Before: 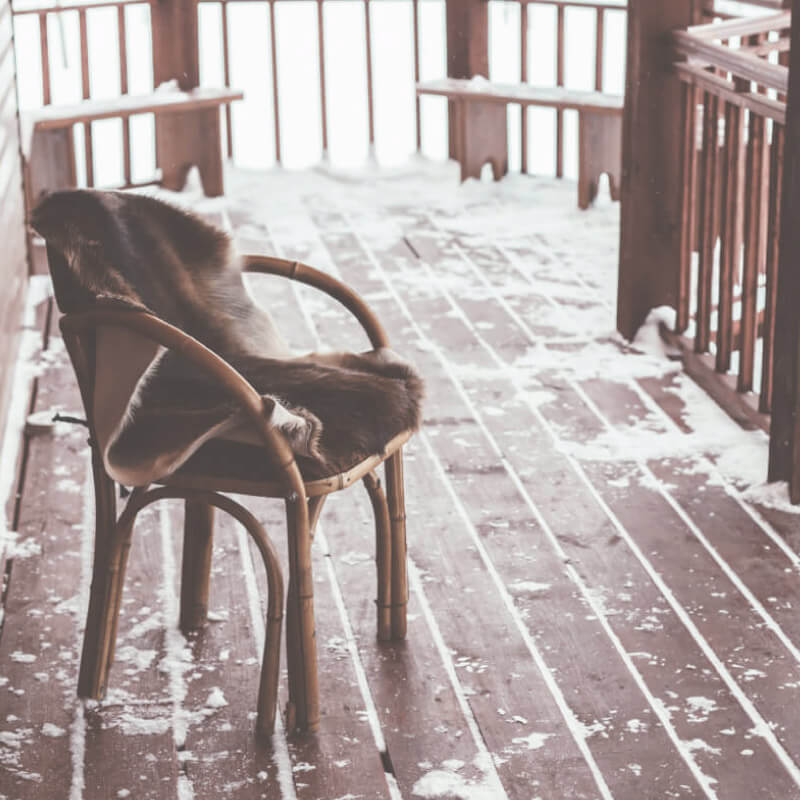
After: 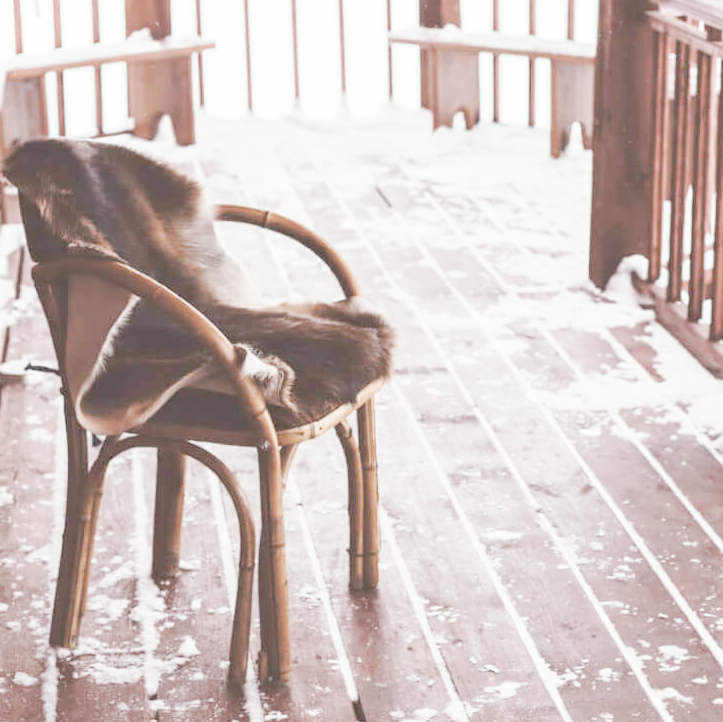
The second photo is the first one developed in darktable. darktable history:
base curve: curves: ch0 [(0, 0) (0.032, 0.025) (0.121, 0.166) (0.206, 0.329) (0.605, 0.79) (1, 1)], preserve colors none
crop: left 3.531%, top 6.382%, right 5.995%, bottom 3.29%
tone curve: curves: ch0 [(0, 0) (0.058, 0.039) (0.168, 0.123) (0.282, 0.327) (0.45, 0.534) (0.676, 0.751) (0.89, 0.919) (1, 1)]; ch1 [(0, 0) (0.094, 0.081) (0.285, 0.299) (0.385, 0.403) (0.447, 0.455) (0.495, 0.496) (0.544, 0.552) (0.589, 0.612) (0.722, 0.728) (1, 1)]; ch2 [(0, 0) (0.257, 0.217) (0.43, 0.421) (0.498, 0.507) (0.531, 0.544) (0.56, 0.579) (0.625, 0.66) (1, 1)], preserve colors none
